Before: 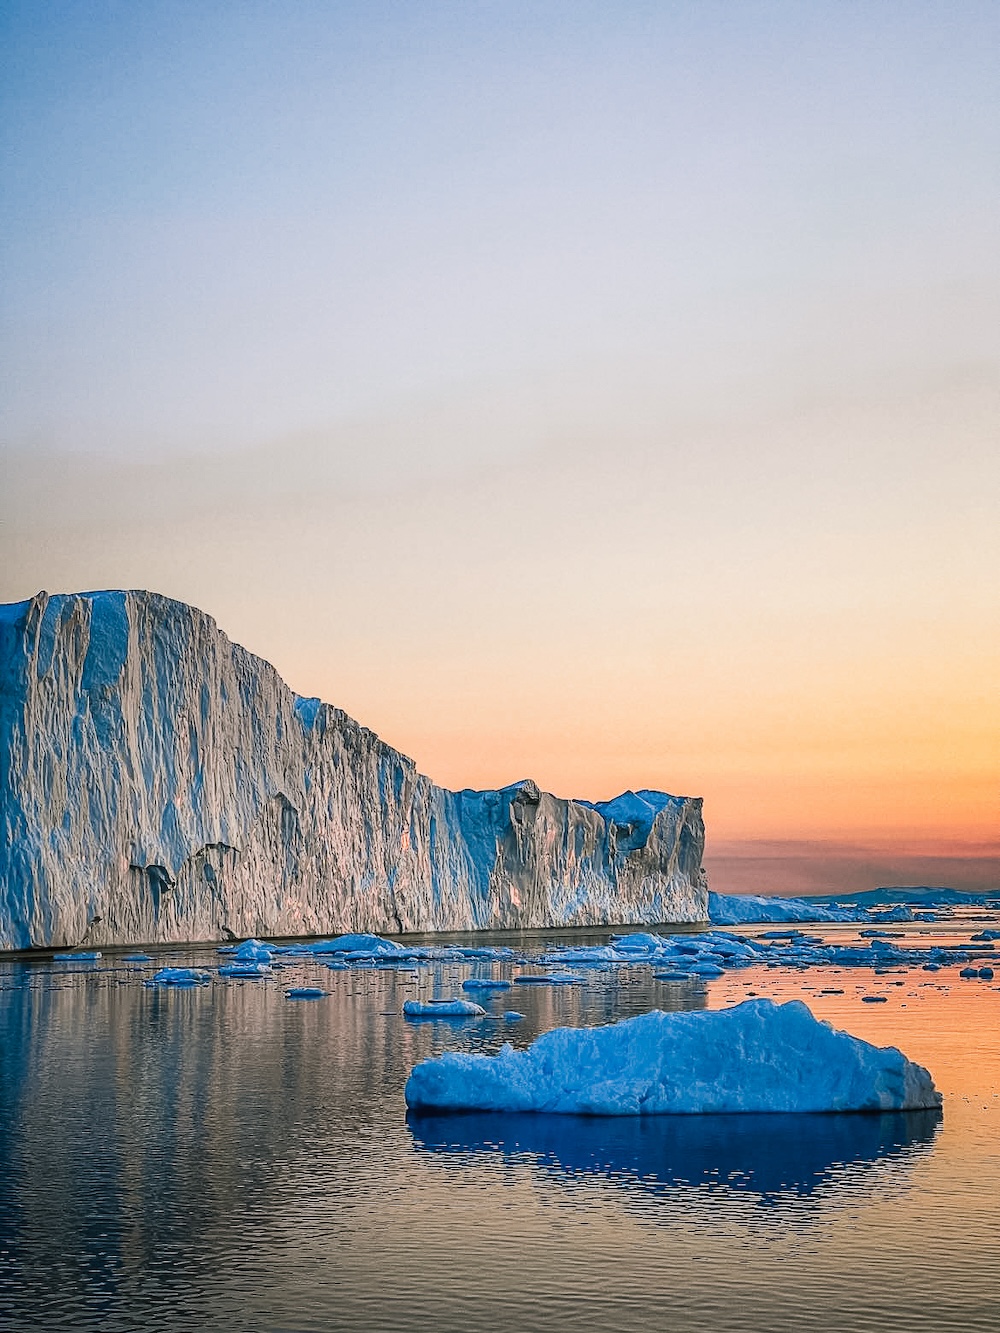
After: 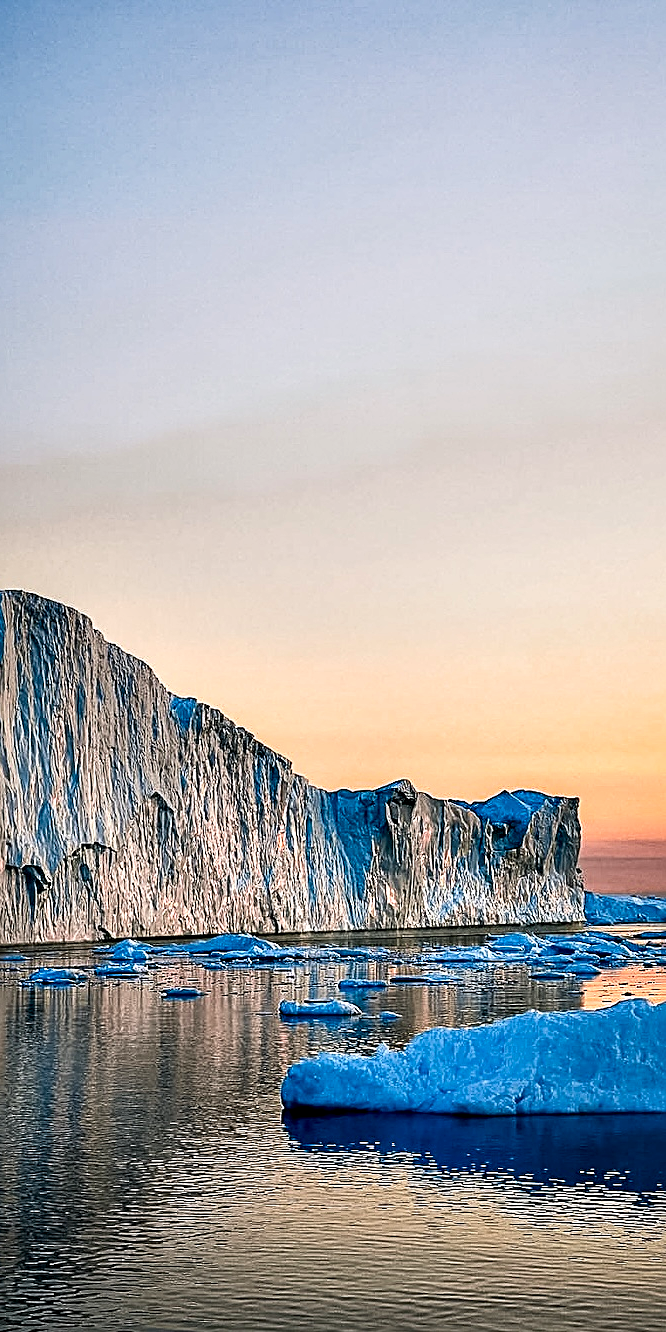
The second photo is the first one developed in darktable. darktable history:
sharpen: on, module defaults
contrast equalizer: y [[0.6 ×6], [0.55 ×6], [0 ×6], [0 ×6], [0 ×6]]
crop and rotate: left 12.481%, right 20.826%
color zones: curves: ch1 [(0, 0.525) (0.143, 0.556) (0.286, 0.52) (0.429, 0.5) (0.571, 0.5) (0.714, 0.5) (0.857, 0.503) (1, 0.525)]
